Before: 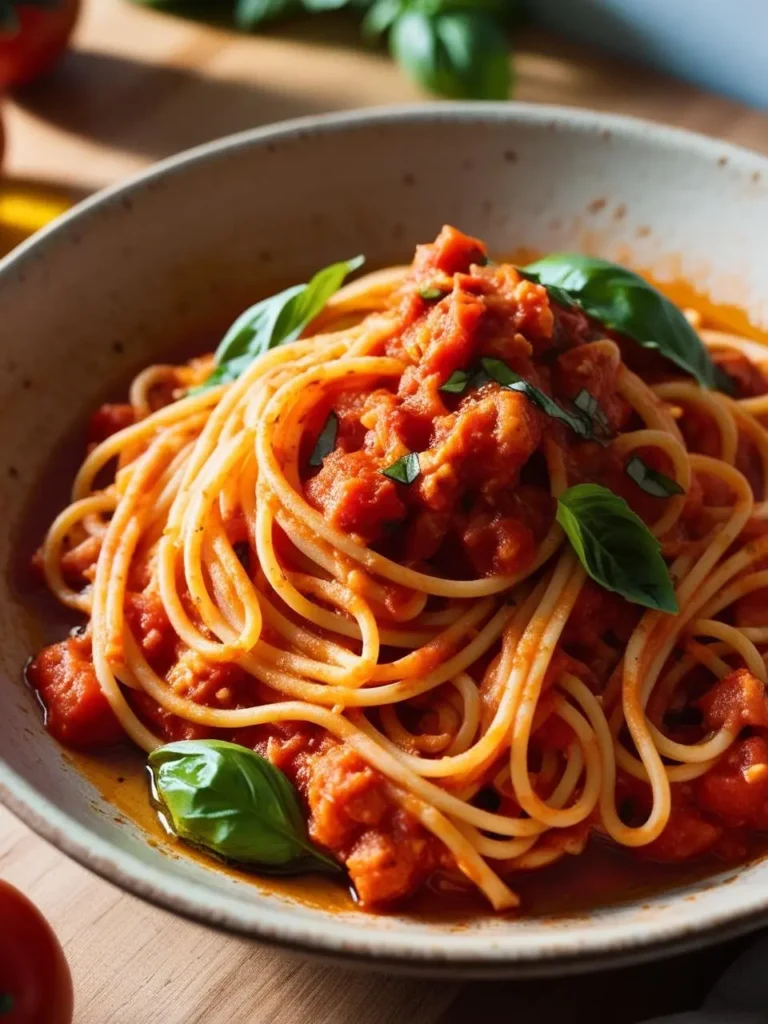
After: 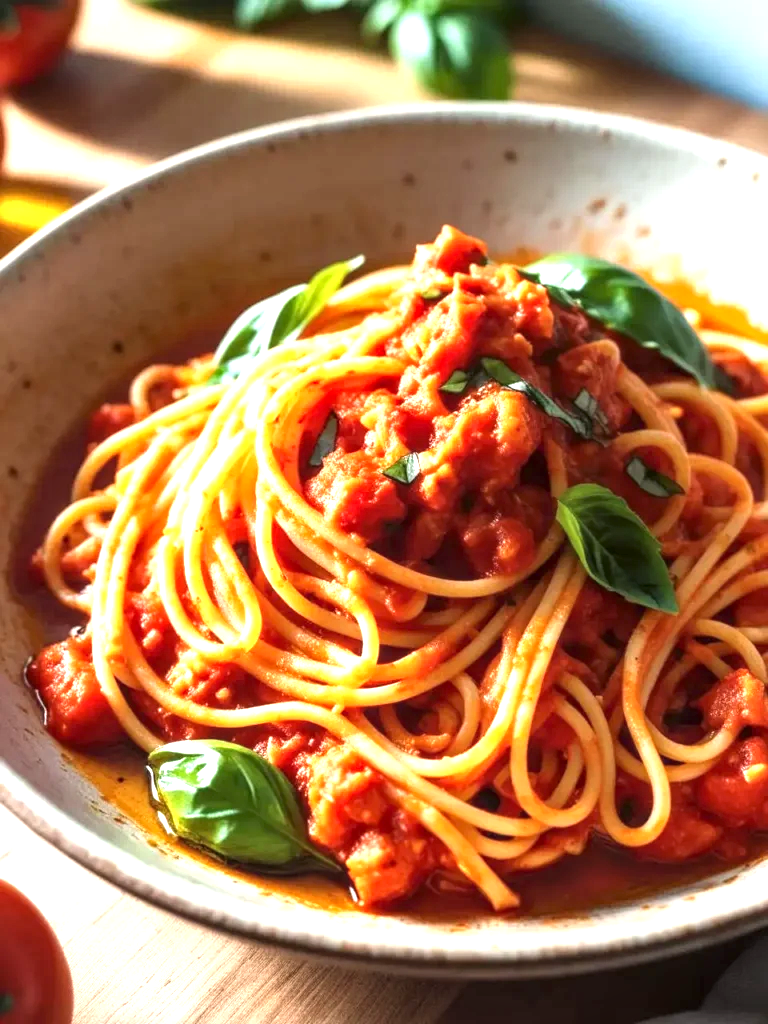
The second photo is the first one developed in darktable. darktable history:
local contrast: detail 130%
exposure: black level correction 0, exposure 1.2 EV, compensate exposure bias true, compensate highlight preservation false
